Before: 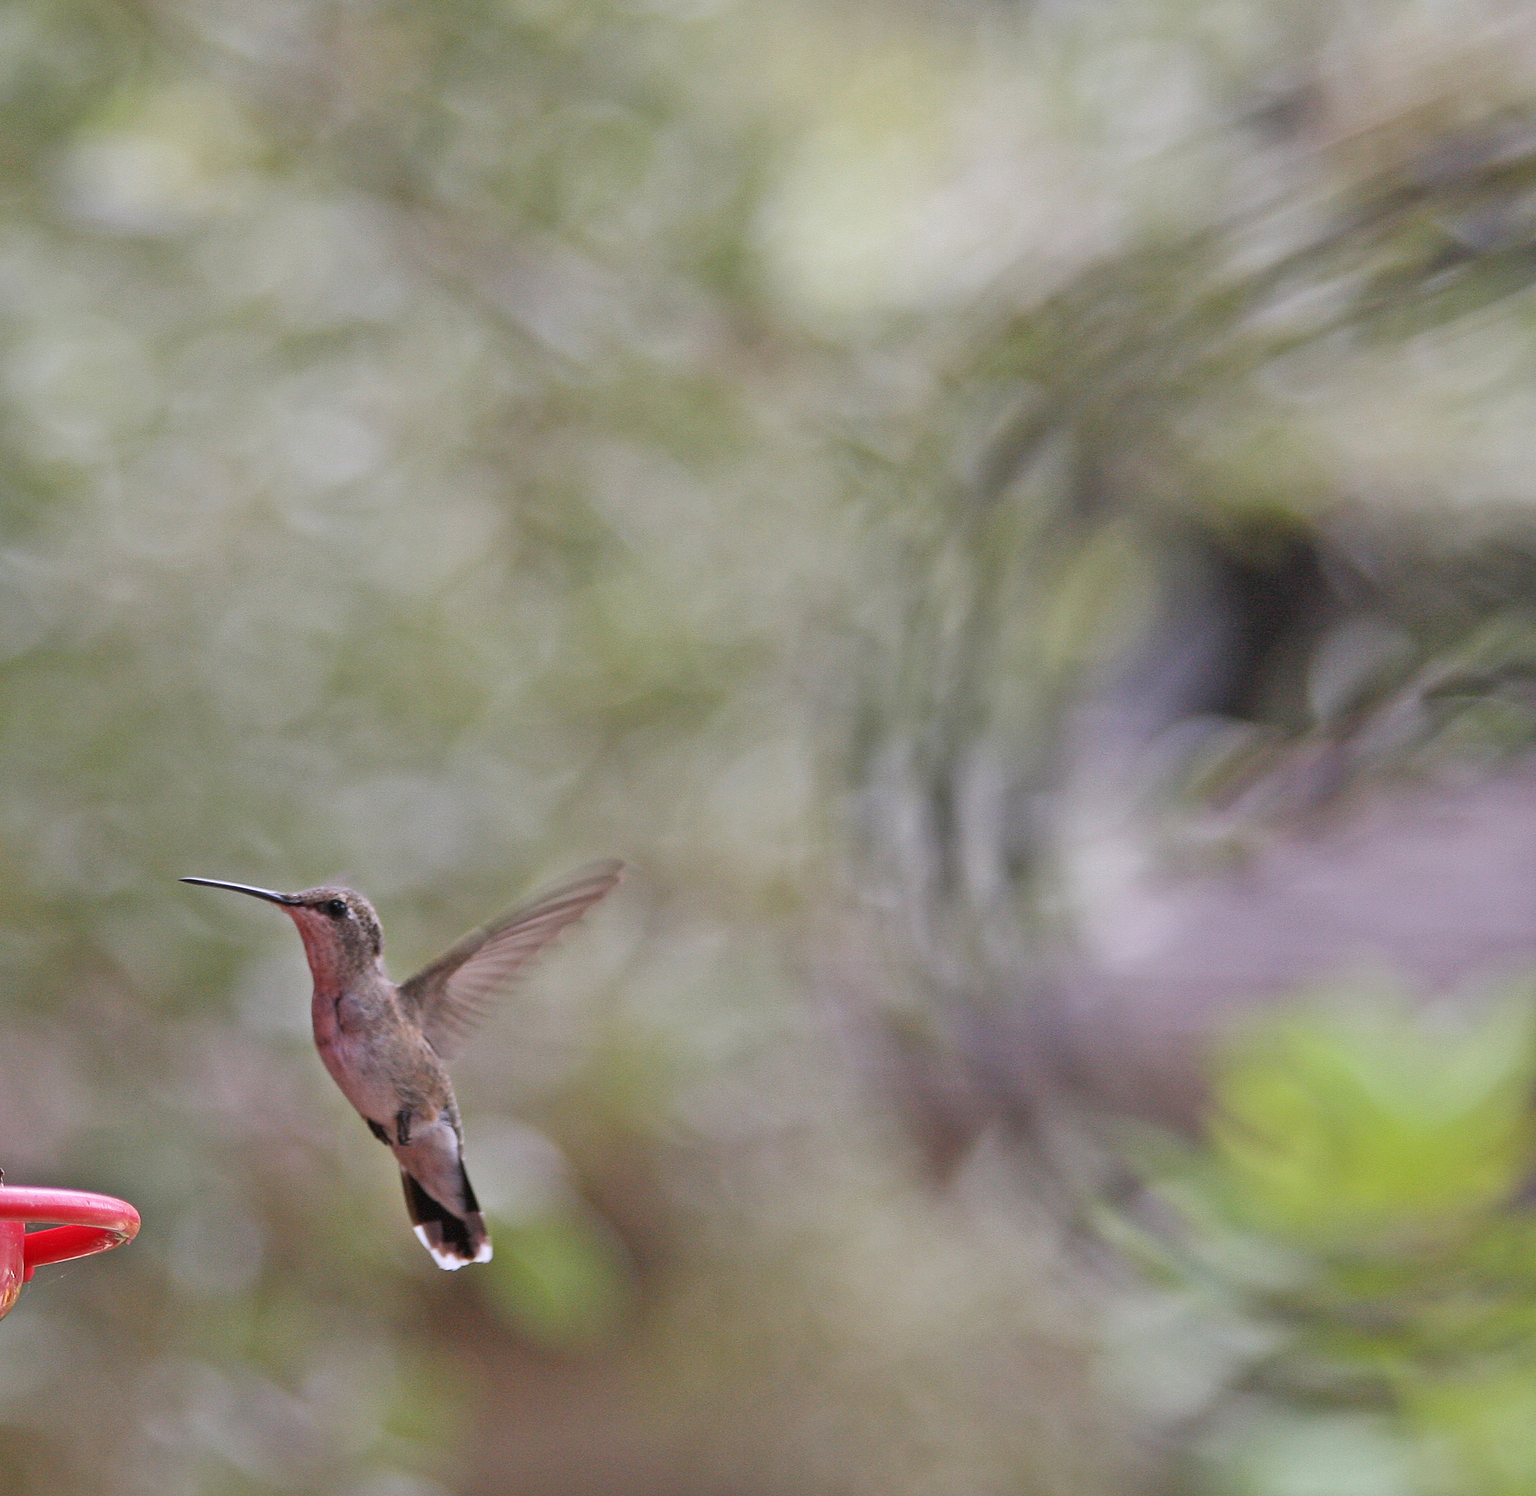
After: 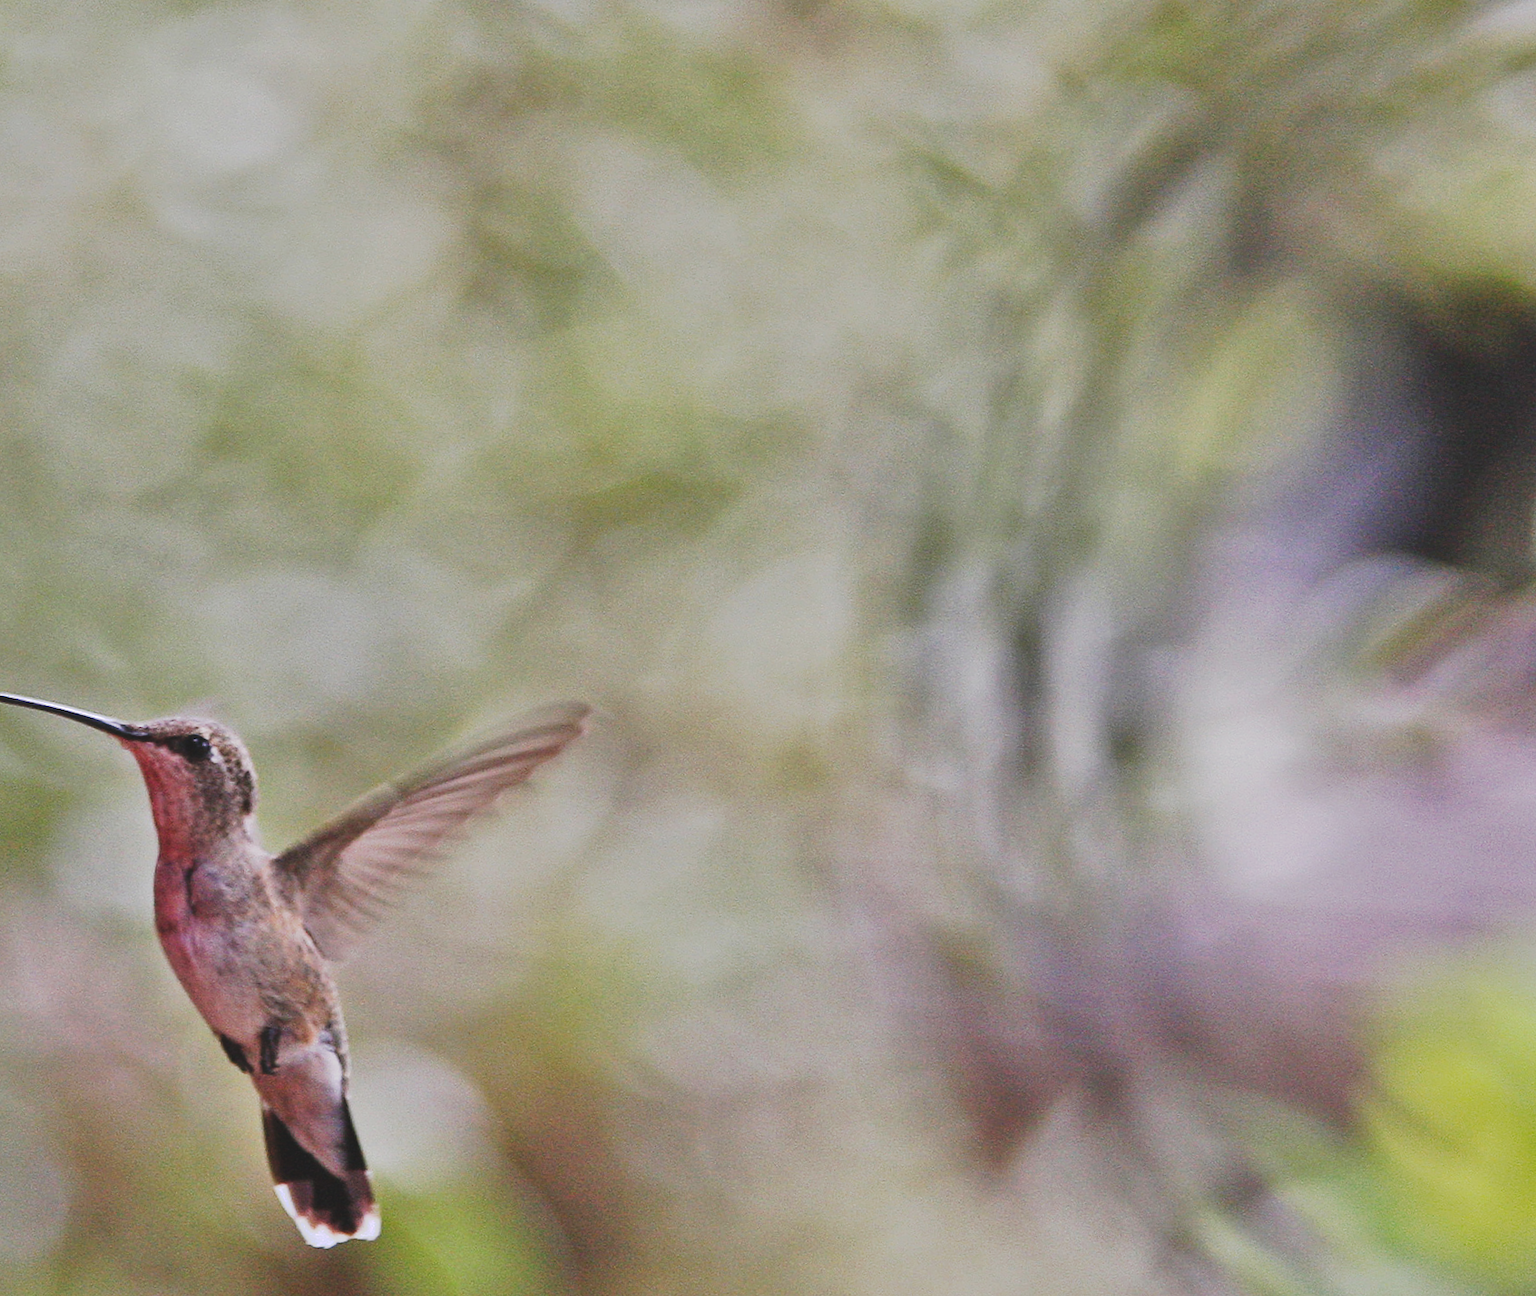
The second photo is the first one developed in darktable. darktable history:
crop and rotate: angle -3.37°, left 9.79%, top 20.73%, right 12.42%, bottom 11.82%
shadows and highlights: low approximation 0.01, soften with gaussian
tone curve: curves: ch0 [(0, 0) (0.003, 0.108) (0.011, 0.113) (0.025, 0.113) (0.044, 0.121) (0.069, 0.132) (0.1, 0.145) (0.136, 0.158) (0.177, 0.182) (0.224, 0.215) (0.277, 0.27) (0.335, 0.341) (0.399, 0.424) (0.468, 0.528) (0.543, 0.622) (0.623, 0.721) (0.709, 0.79) (0.801, 0.846) (0.898, 0.871) (1, 1)], preserve colors none
